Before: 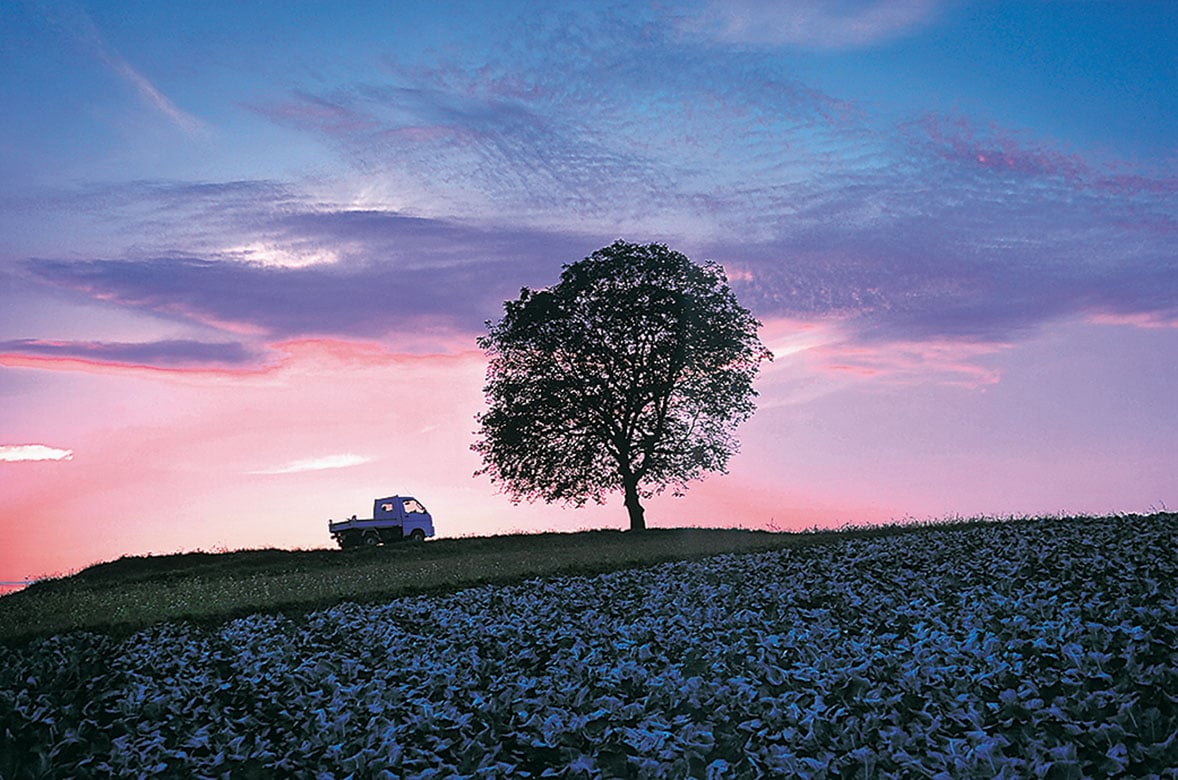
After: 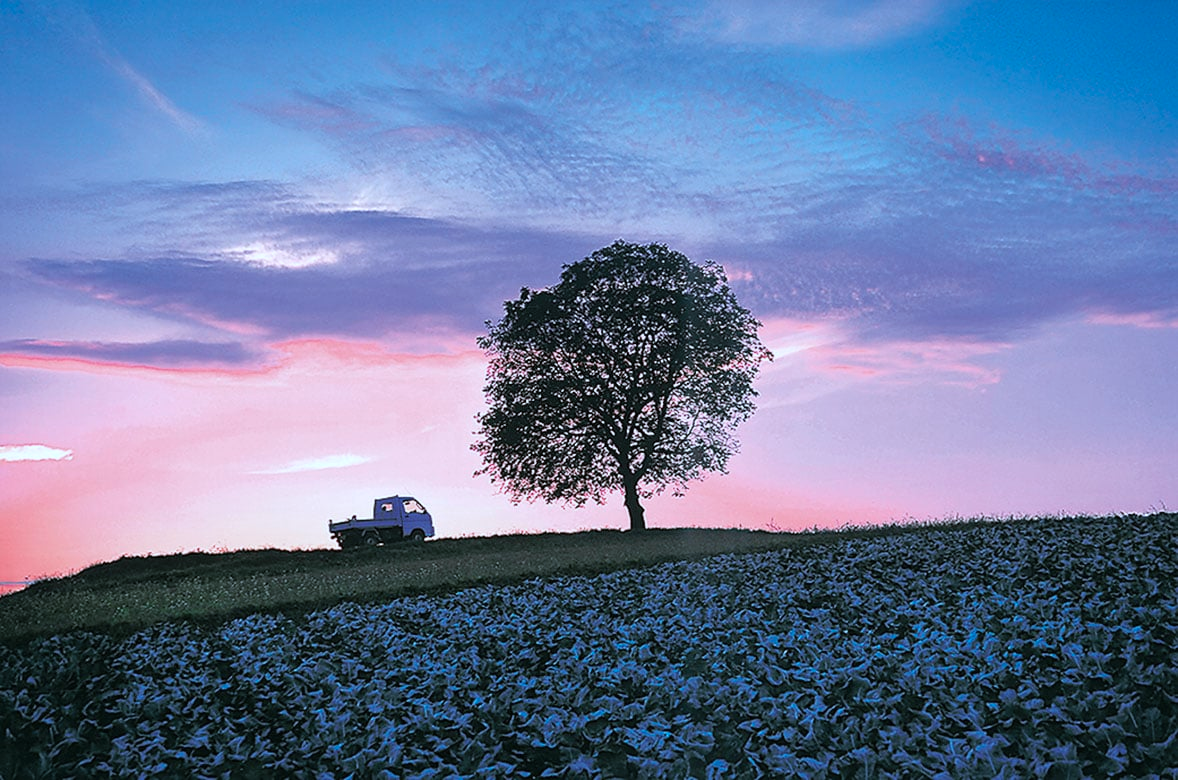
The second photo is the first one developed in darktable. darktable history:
color correction: highlights a* -4.18, highlights b* -10.81
contrast brightness saturation: contrast 0.05, brightness 0.06, saturation 0.01
